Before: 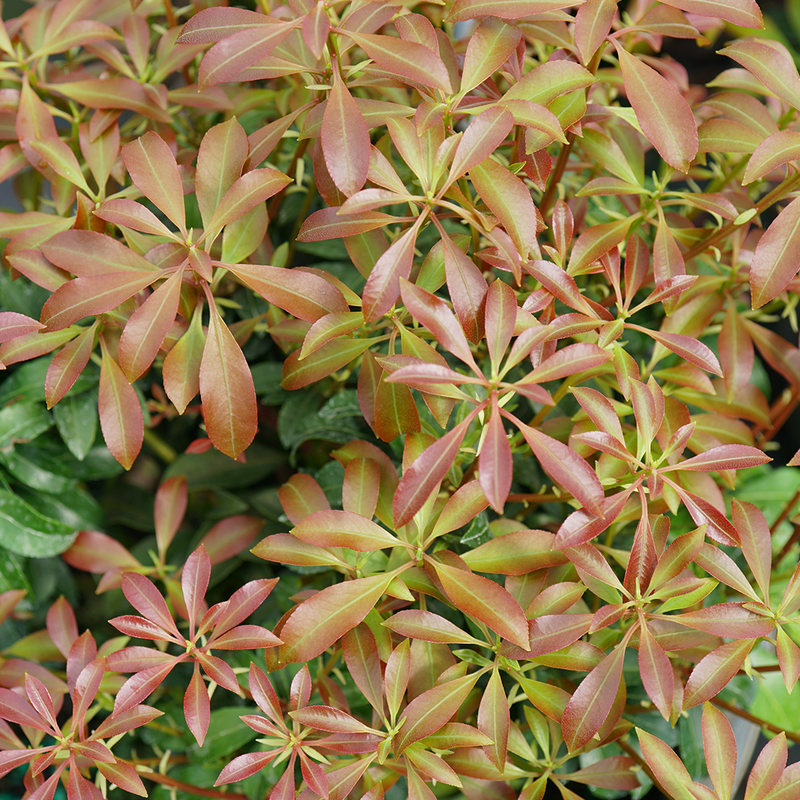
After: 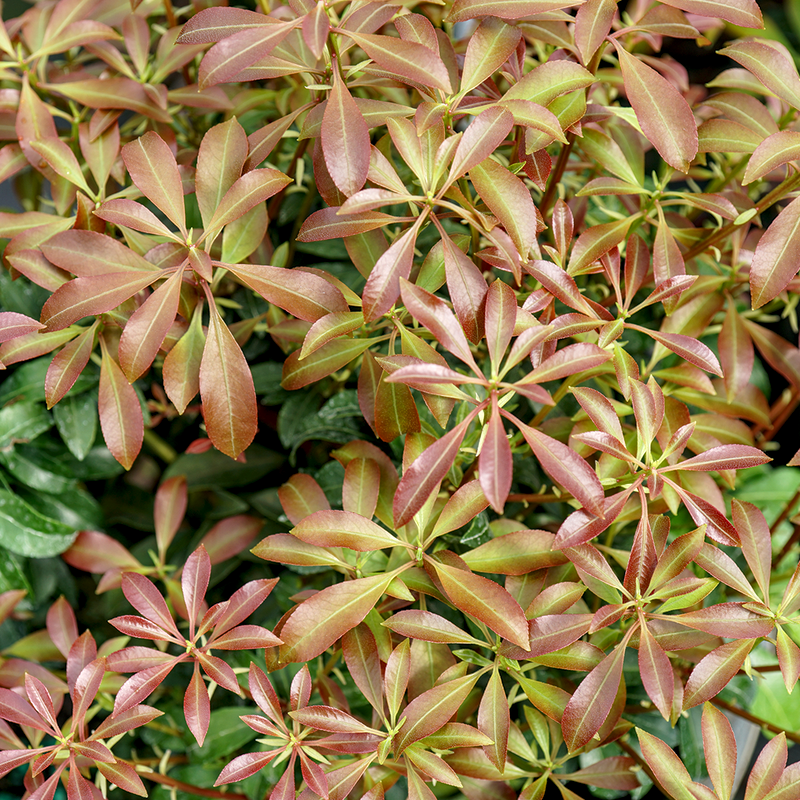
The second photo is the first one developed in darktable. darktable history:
local contrast: detail 150%
tone equalizer: smoothing diameter 24.89%, edges refinement/feathering 14.7, preserve details guided filter
